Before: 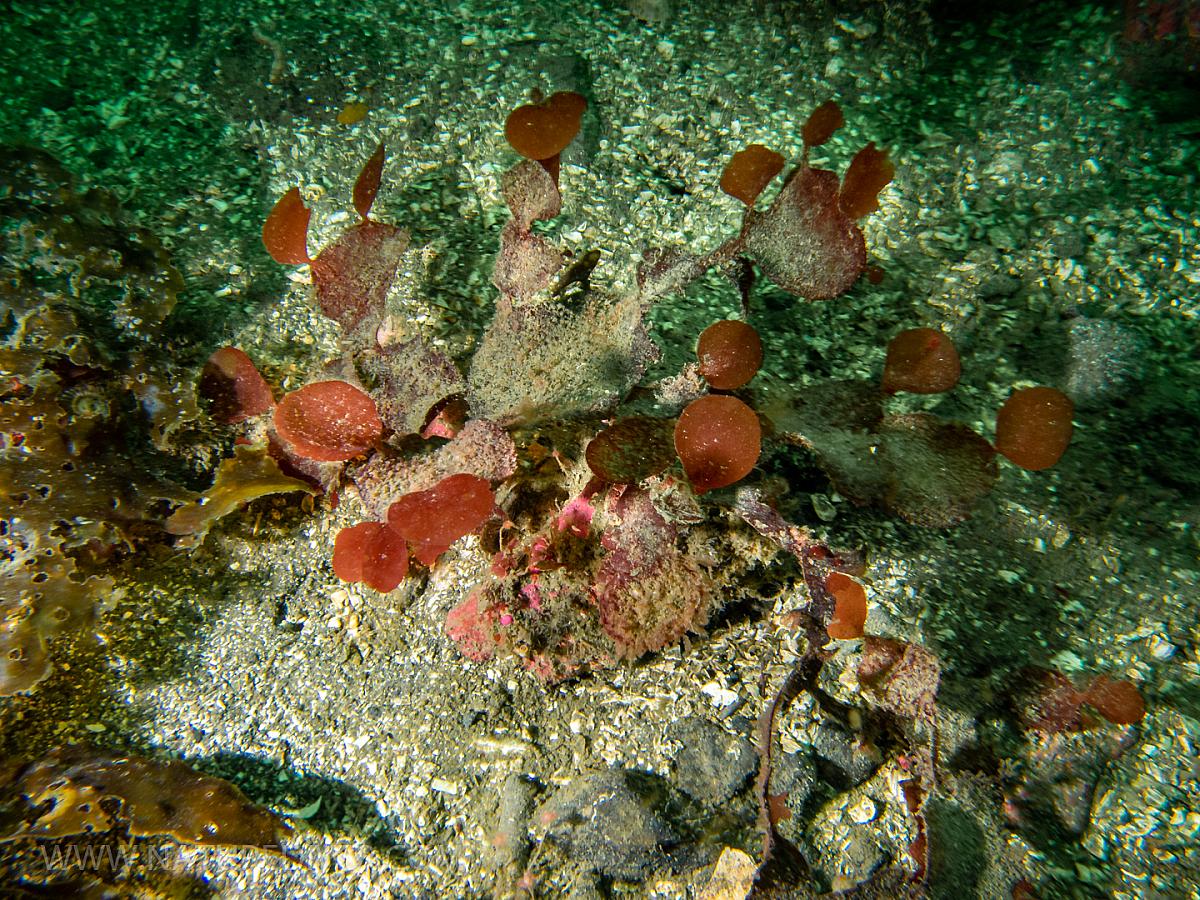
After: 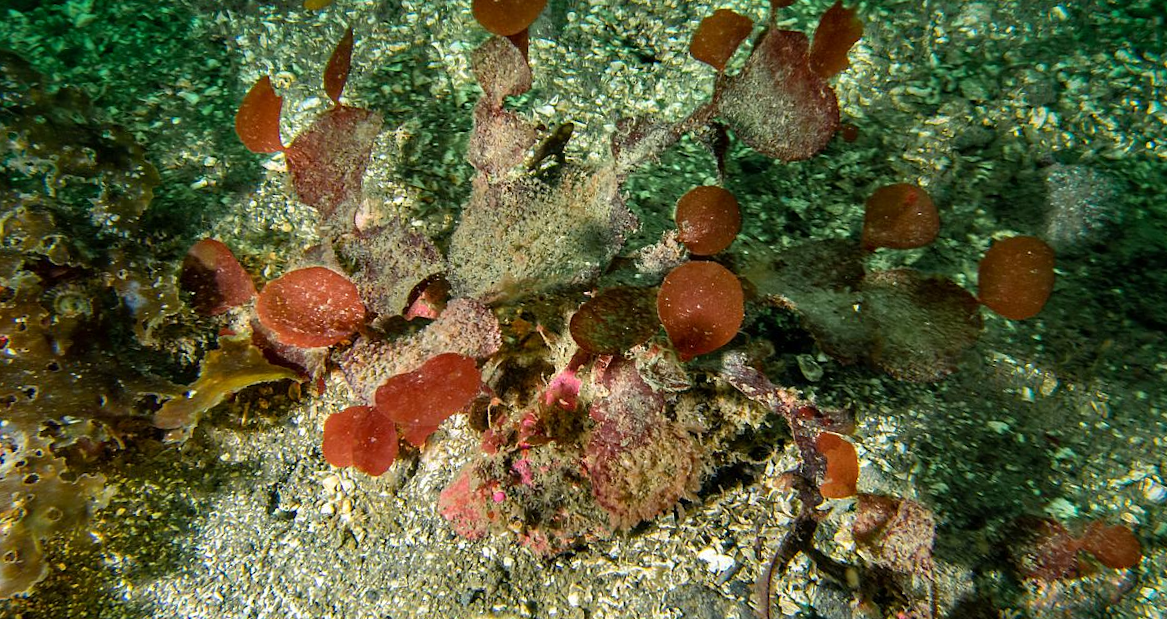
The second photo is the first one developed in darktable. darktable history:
rotate and perspective: rotation -3°, crop left 0.031, crop right 0.968, crop top 0.07, crop bottom 0.93
crop: top 11.038%, bottom 13.962%
